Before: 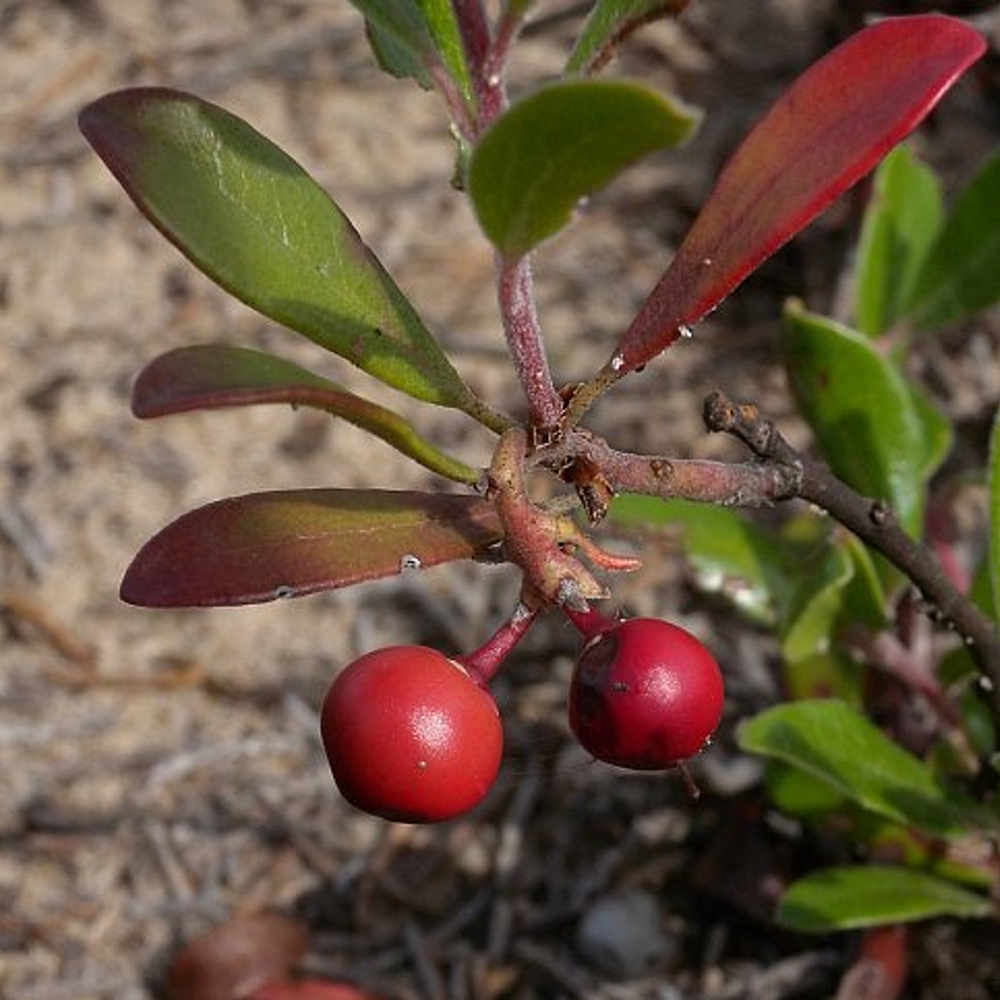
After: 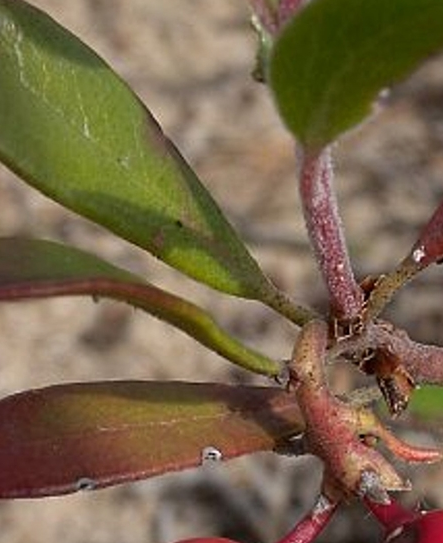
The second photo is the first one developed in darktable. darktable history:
crop: left 19.931%, top 10.873%, right 35.738%, bottom 34.782%
